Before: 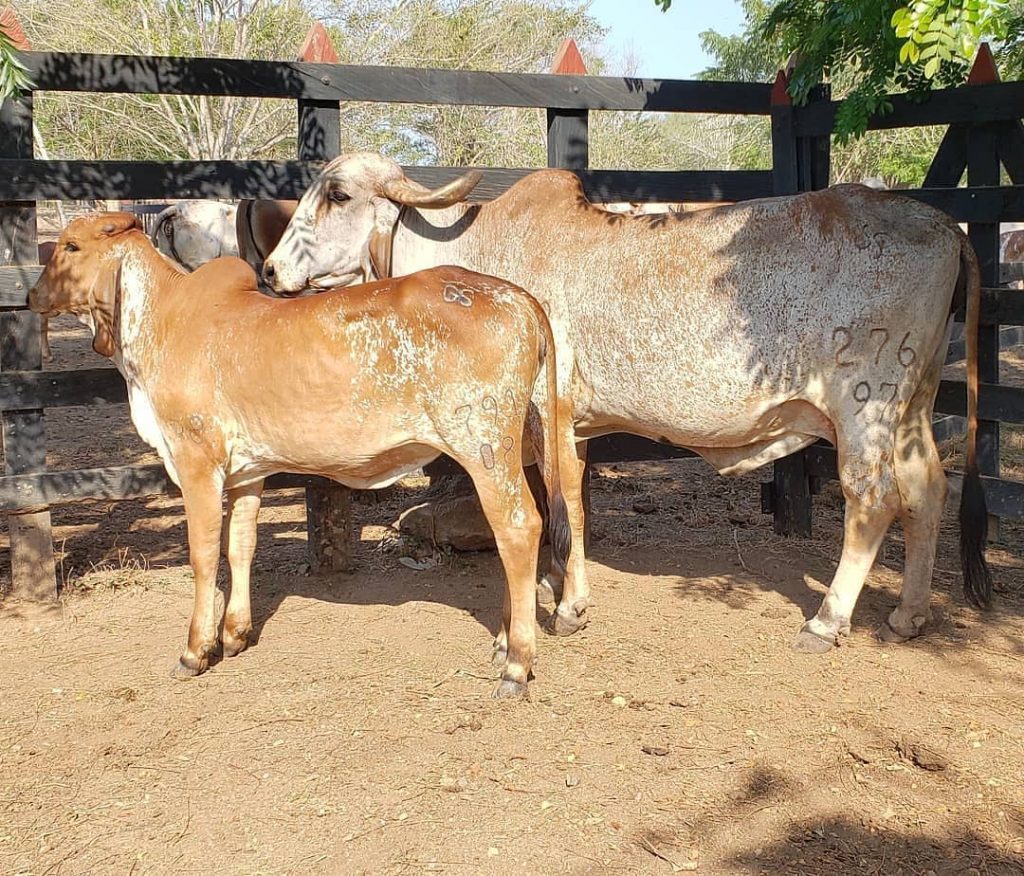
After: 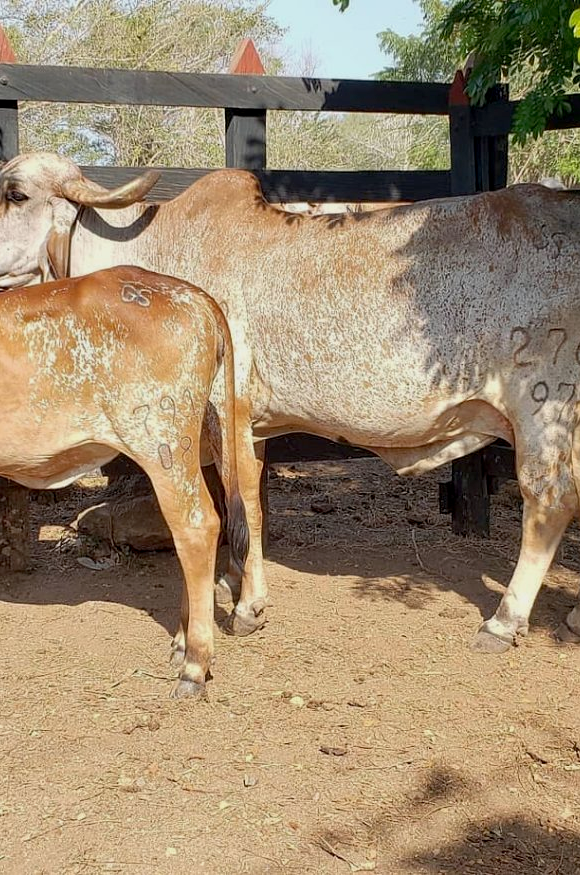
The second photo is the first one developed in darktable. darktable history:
exposure: black level correction 0.006, exposure -0.226 EV, compensate highlight preservation false
crop: left 31.458%, top 0%, right 11.876%
